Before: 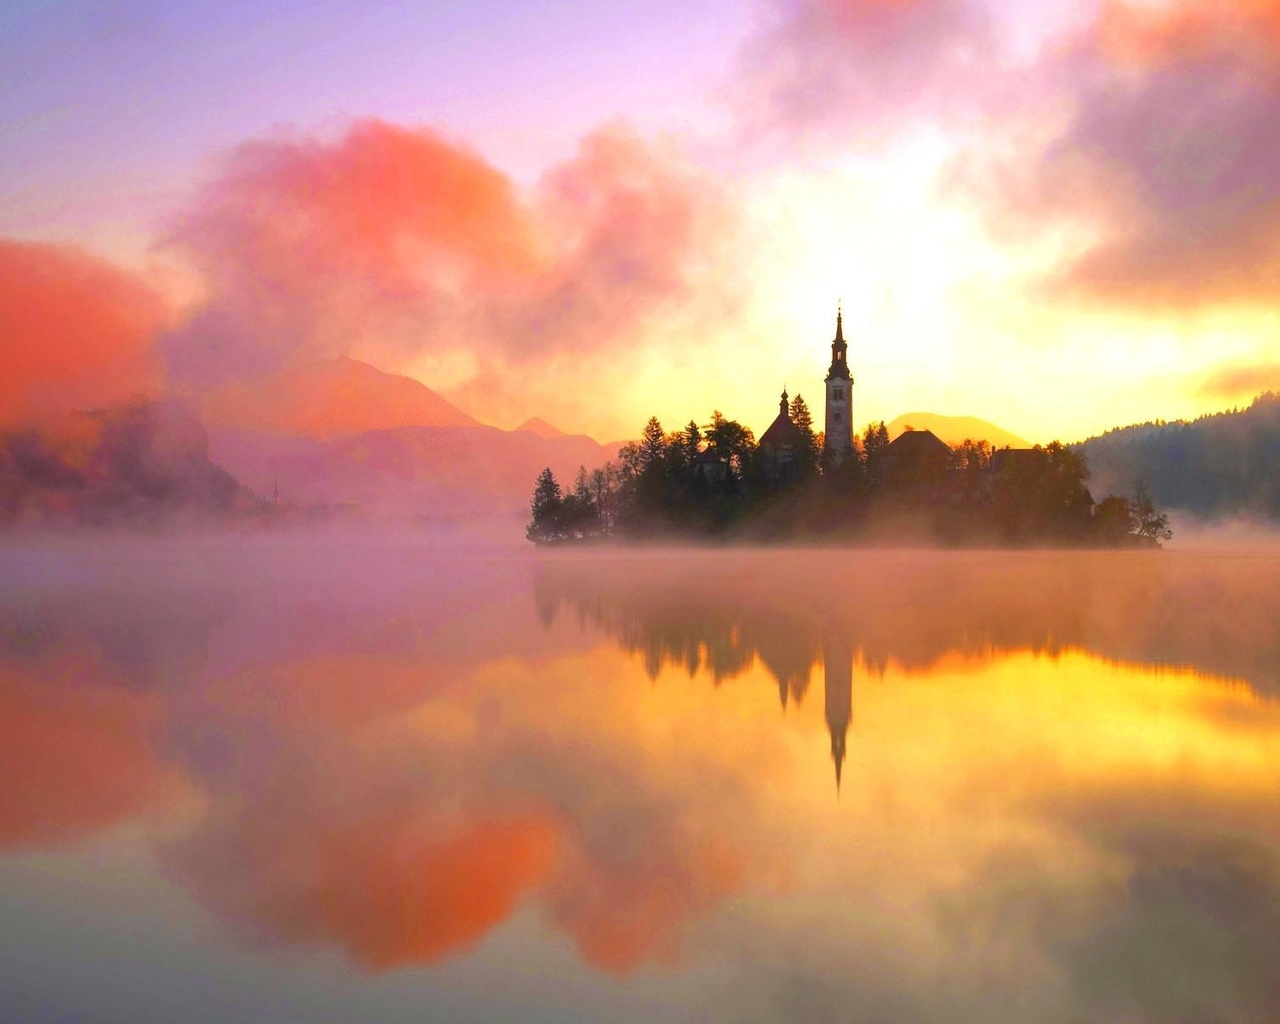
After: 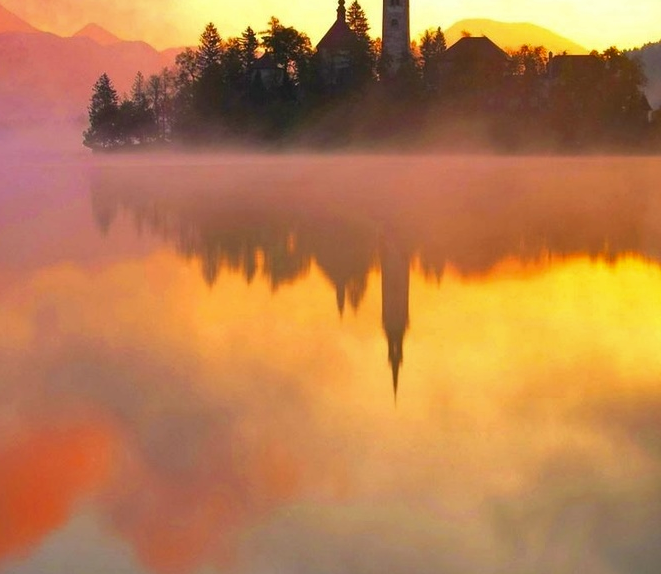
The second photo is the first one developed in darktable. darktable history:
crop: left 34.664%, top 38.521%, right 13.65%, bottom 5.33%
shadows and highlights: shadows 6.23, highlights color adjustment 78.49%, soften with gaussian
